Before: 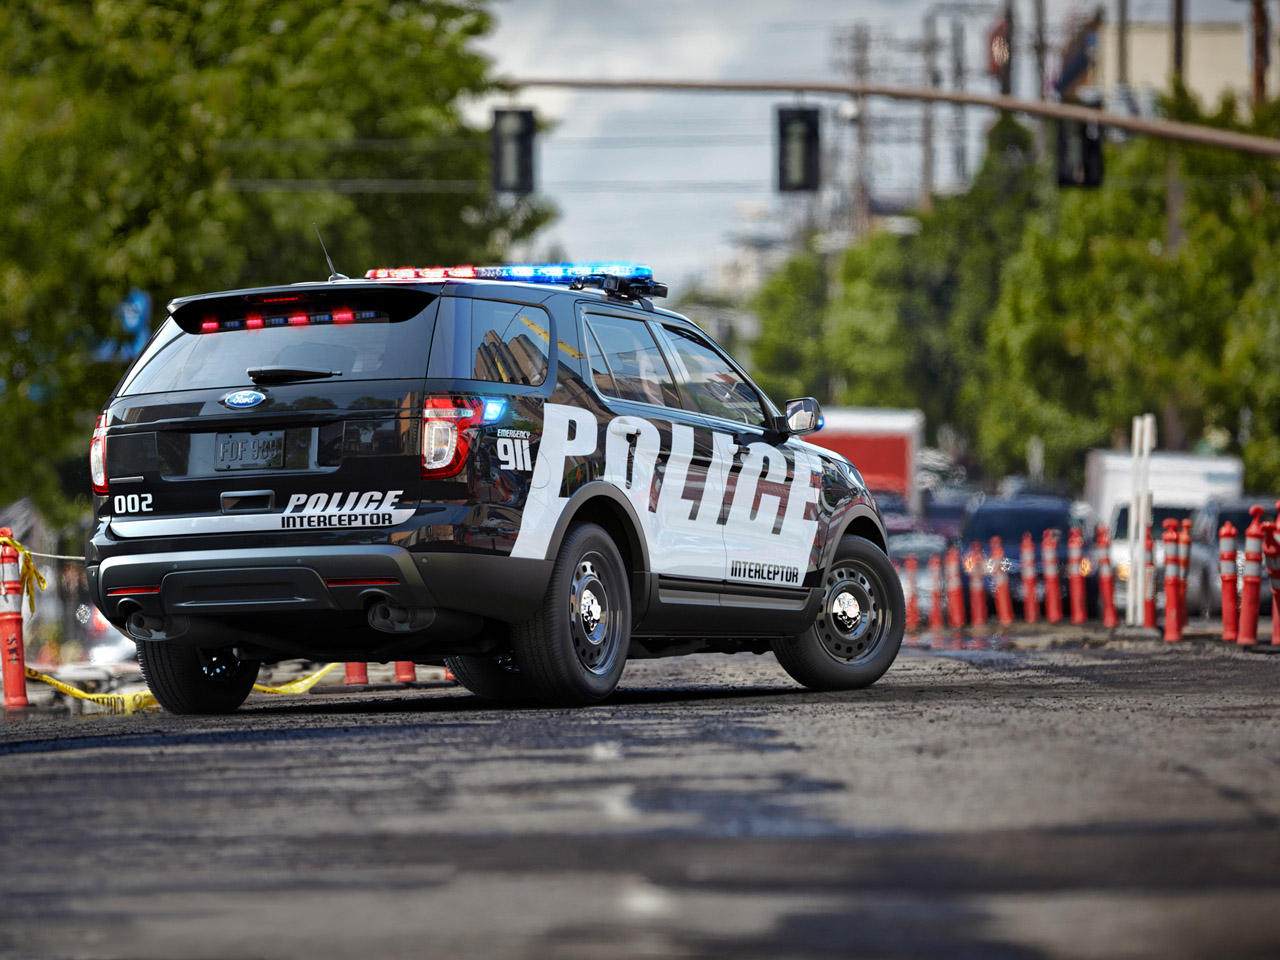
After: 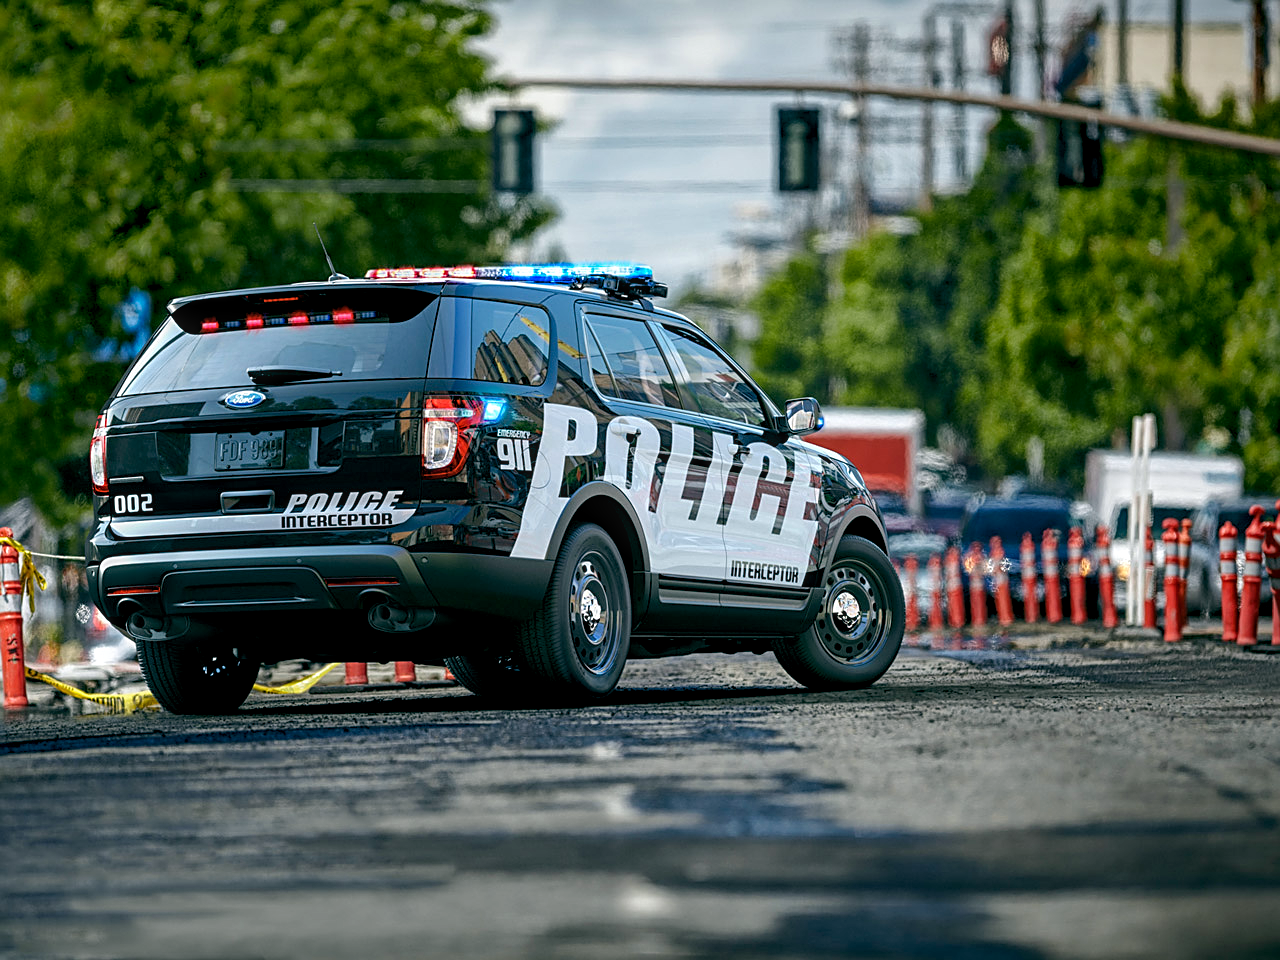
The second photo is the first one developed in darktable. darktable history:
local contrast: detail 130%
color balance rgb: shadows lift › chroma 2.055%, shadows lift › hue 186.76°, power › chroma 0.515%, power › hue 214.96°, global offset › luminance -0.347%, global offset › chroma 0.119%, global offset › hue 167.63°, linear chroma grading › global chroma 9.253%, perceptual saturation grading › global saturation 0.123%
sharpen: on, module defaults
